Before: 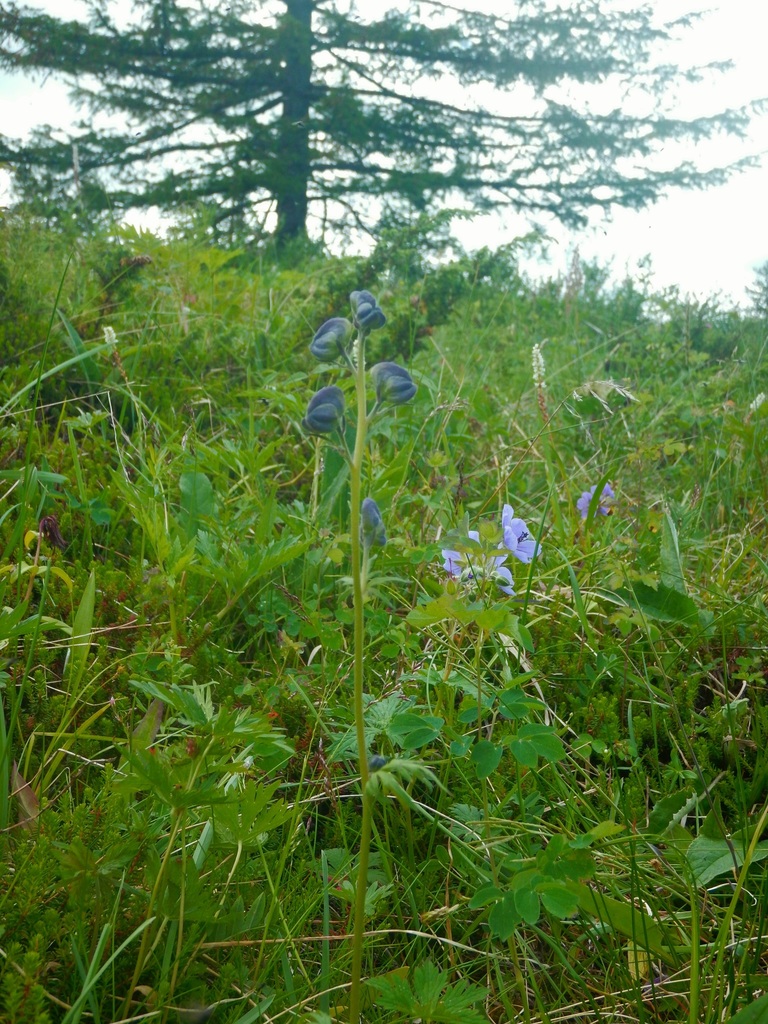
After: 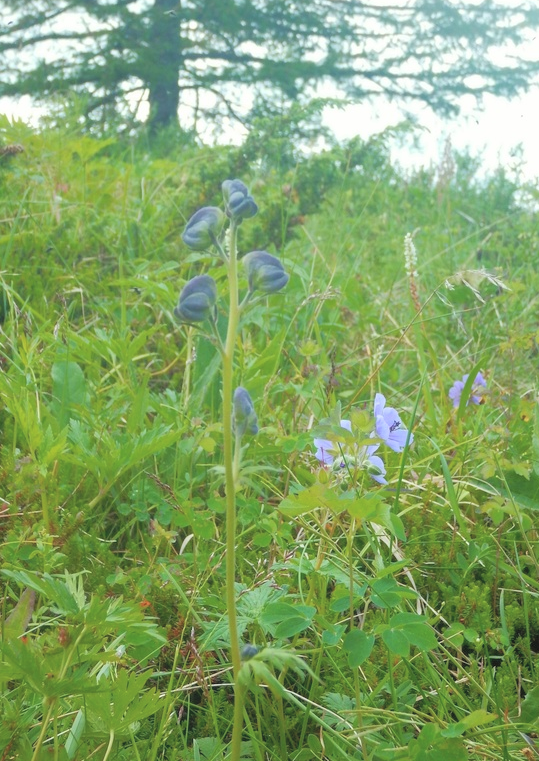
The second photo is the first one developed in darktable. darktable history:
crop and rotate: left 16.76%, top 10.911%, right 13.012%, bottom 14.718%
contrast brightness saturation: brightness 0.285
